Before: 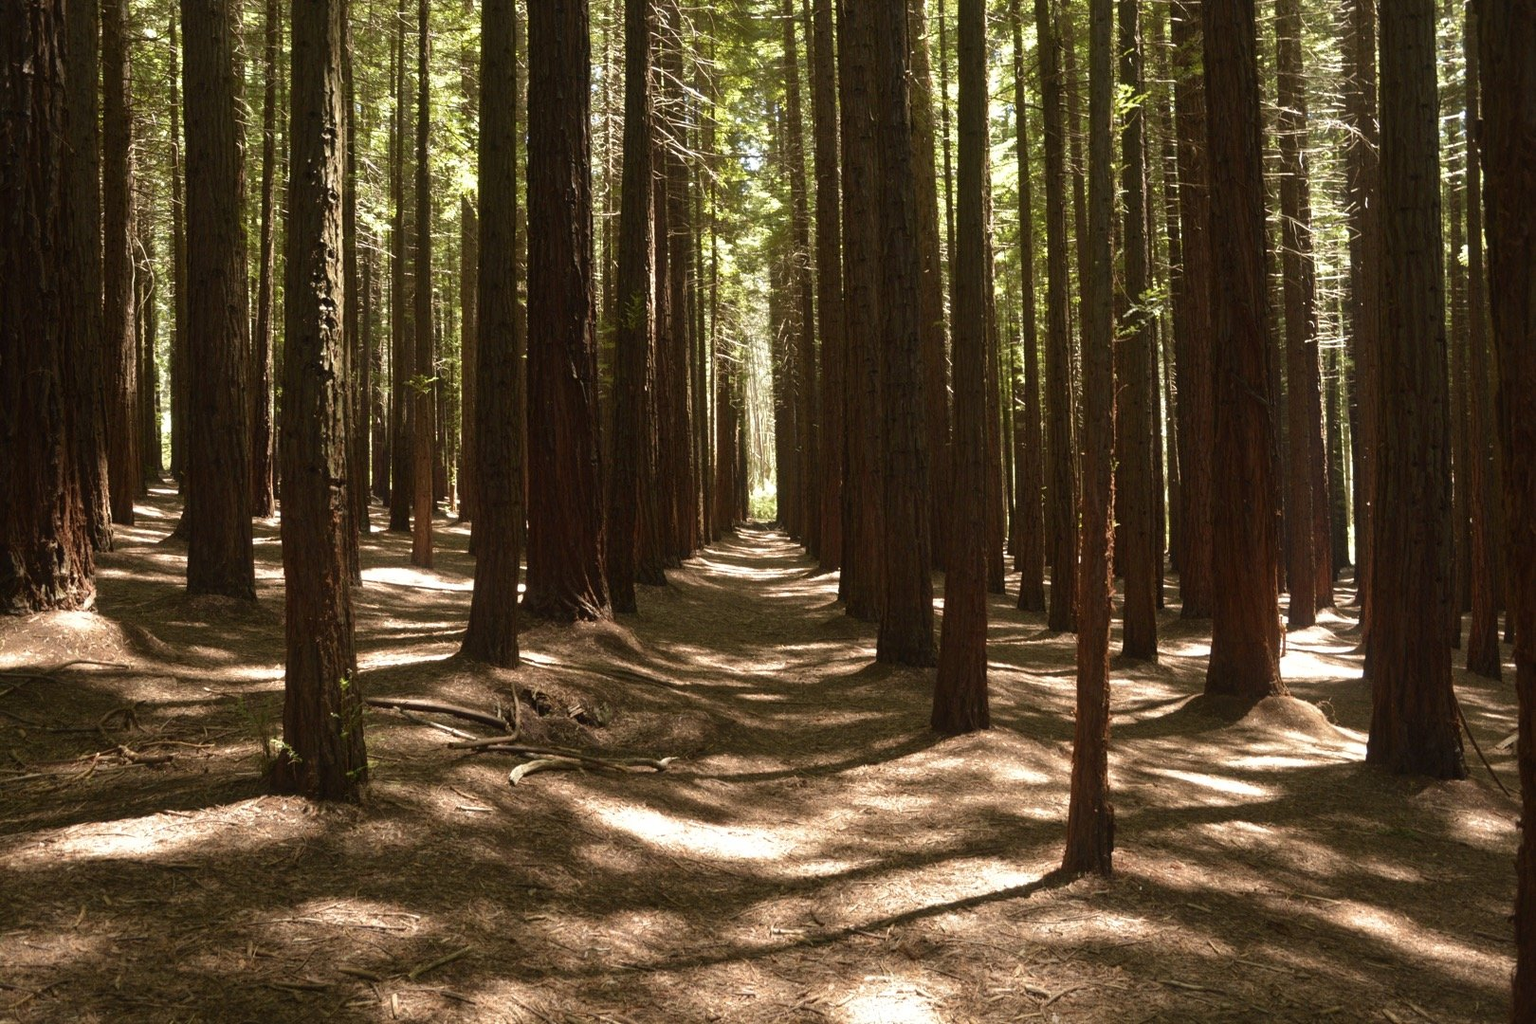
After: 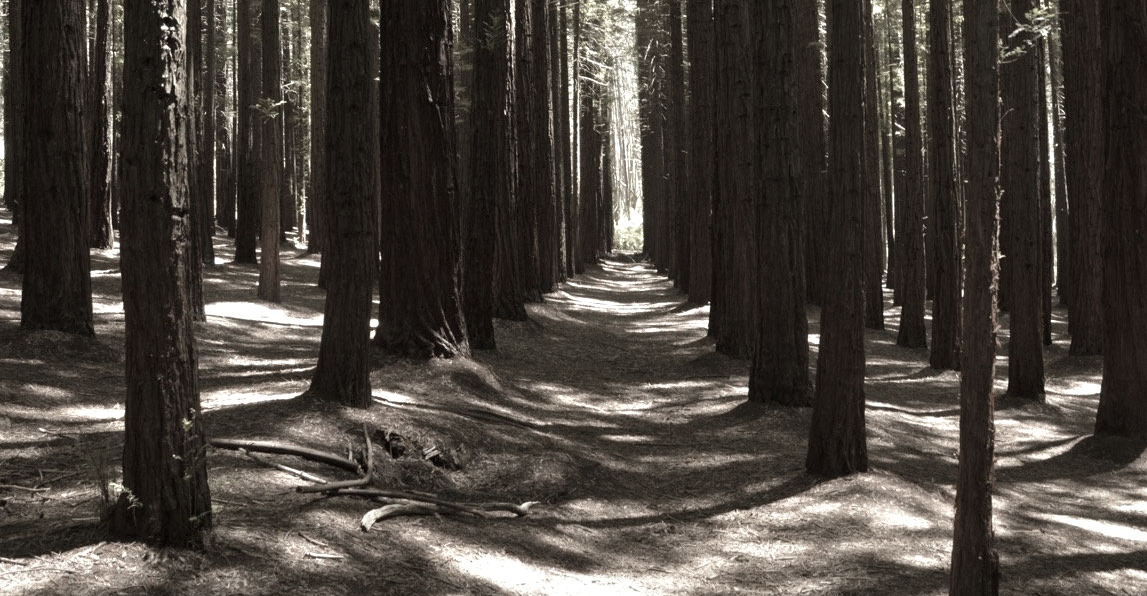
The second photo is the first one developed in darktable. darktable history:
contrast equalizer: octaves 7, y [[0.6 ×6], [0.55 ×6], [0 ×6], [0 ×6], [0 ×6]], mix 0.275
crop: left 10.887%, top 27.507%, right 18.257%, bottom 17.299%
color zones: curves: ch1 [(0, 0.153) (0.143, 0.15) (0.286, 0.151) (0.429, 0.152) (0.571, 0.152) (0.714, 0.151) (0.857, 0.151) (1, 0.153)]
